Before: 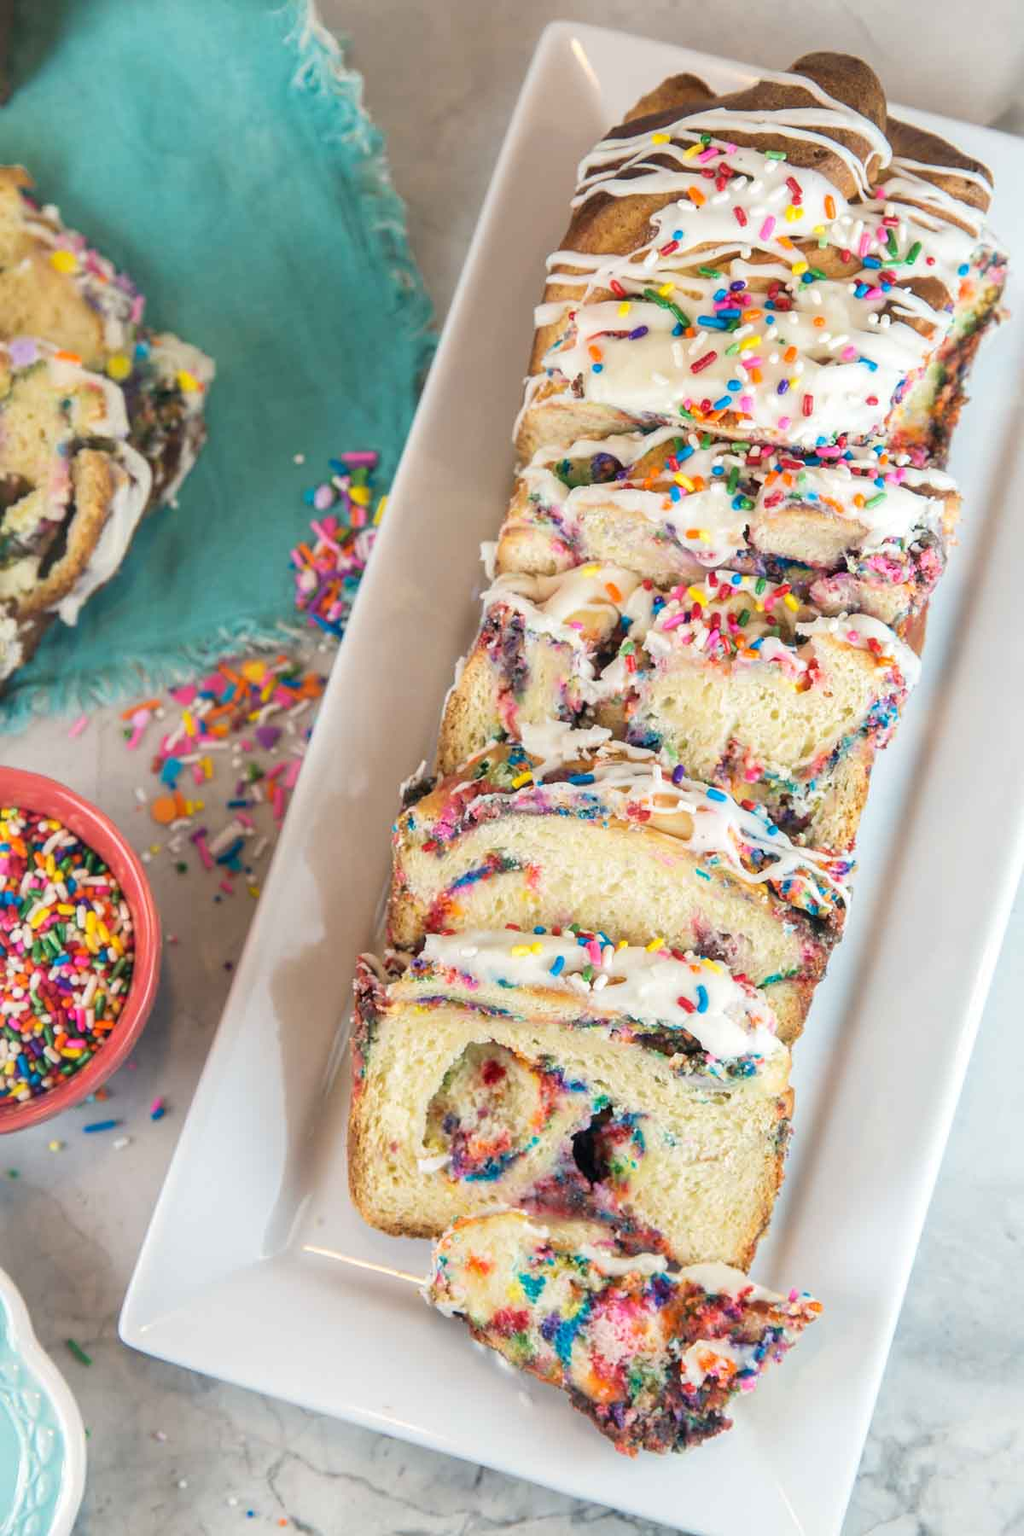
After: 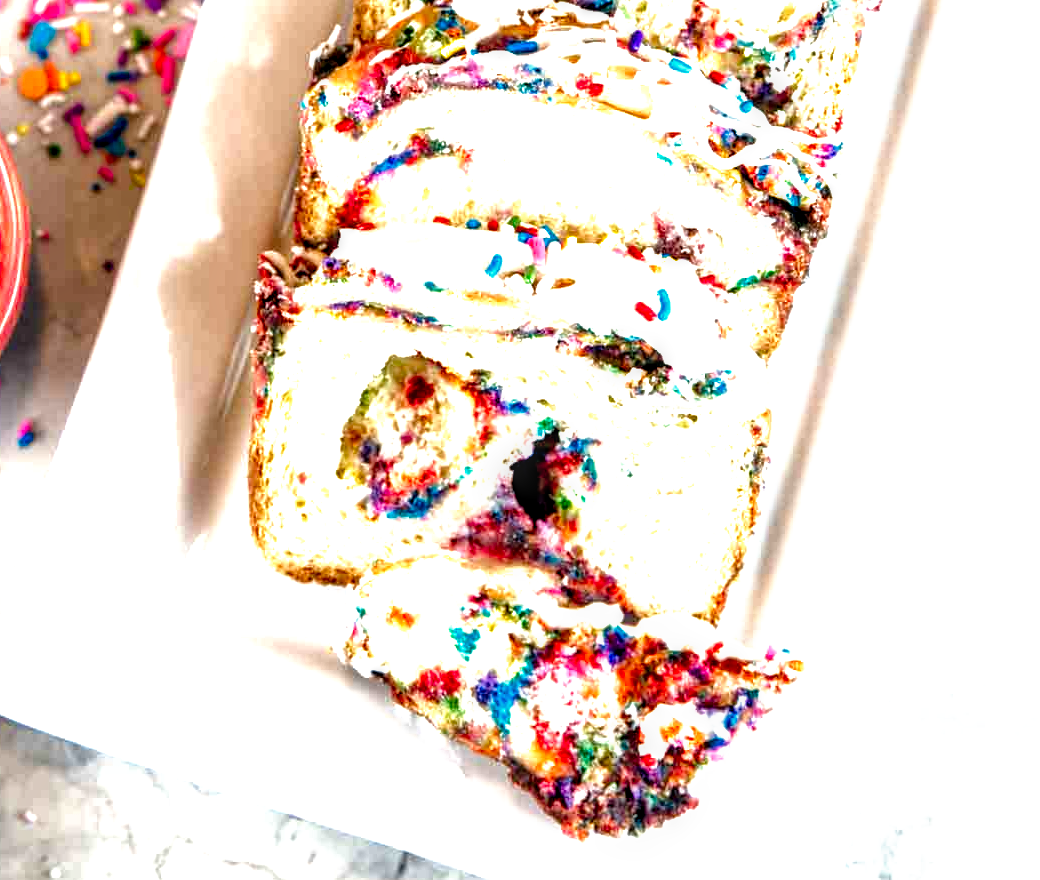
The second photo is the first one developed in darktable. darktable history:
color balance rgb: perceptual saturation grading › global saturation 20%, perceptual saturation grading › highlights -50%, perceptual saturation grading › shadows 30%, perceptual brilliance grading › global brilliance 10%, perceptual brilliance grading › shadows 15%
local contrast: highlights 25%, detail 150%
shadows and highlights: shadows 25, highlights -25
filmic rgb: black relative exposure -8.2 EV, white relative exposure 2.2 EV, threshold 3 EV, hardness 7.11, latitude 85.74%, contrast 1.696, highlights saturation mix -4%, shadows ↔ highlights balance -2.69%, preserve chrominance no, color science v5 (2021), contrast in shadows safe, contrast in highlights safe, enable highlight reconstruction true
crop and rotate: left 13.306%, top 48.129%, bottom 2.928%
